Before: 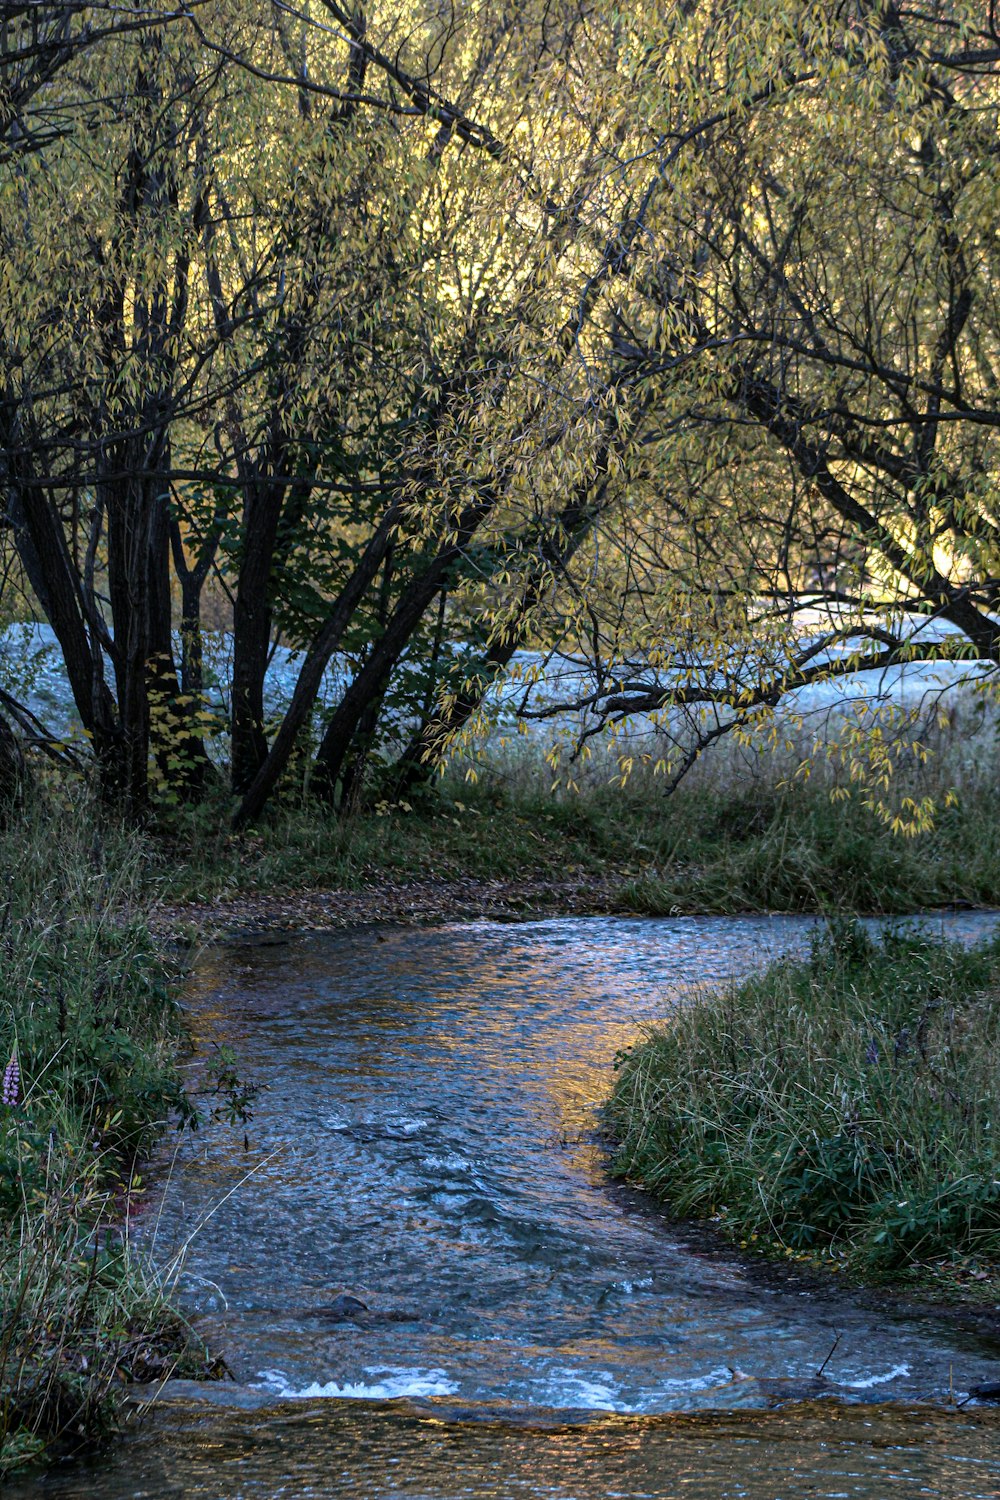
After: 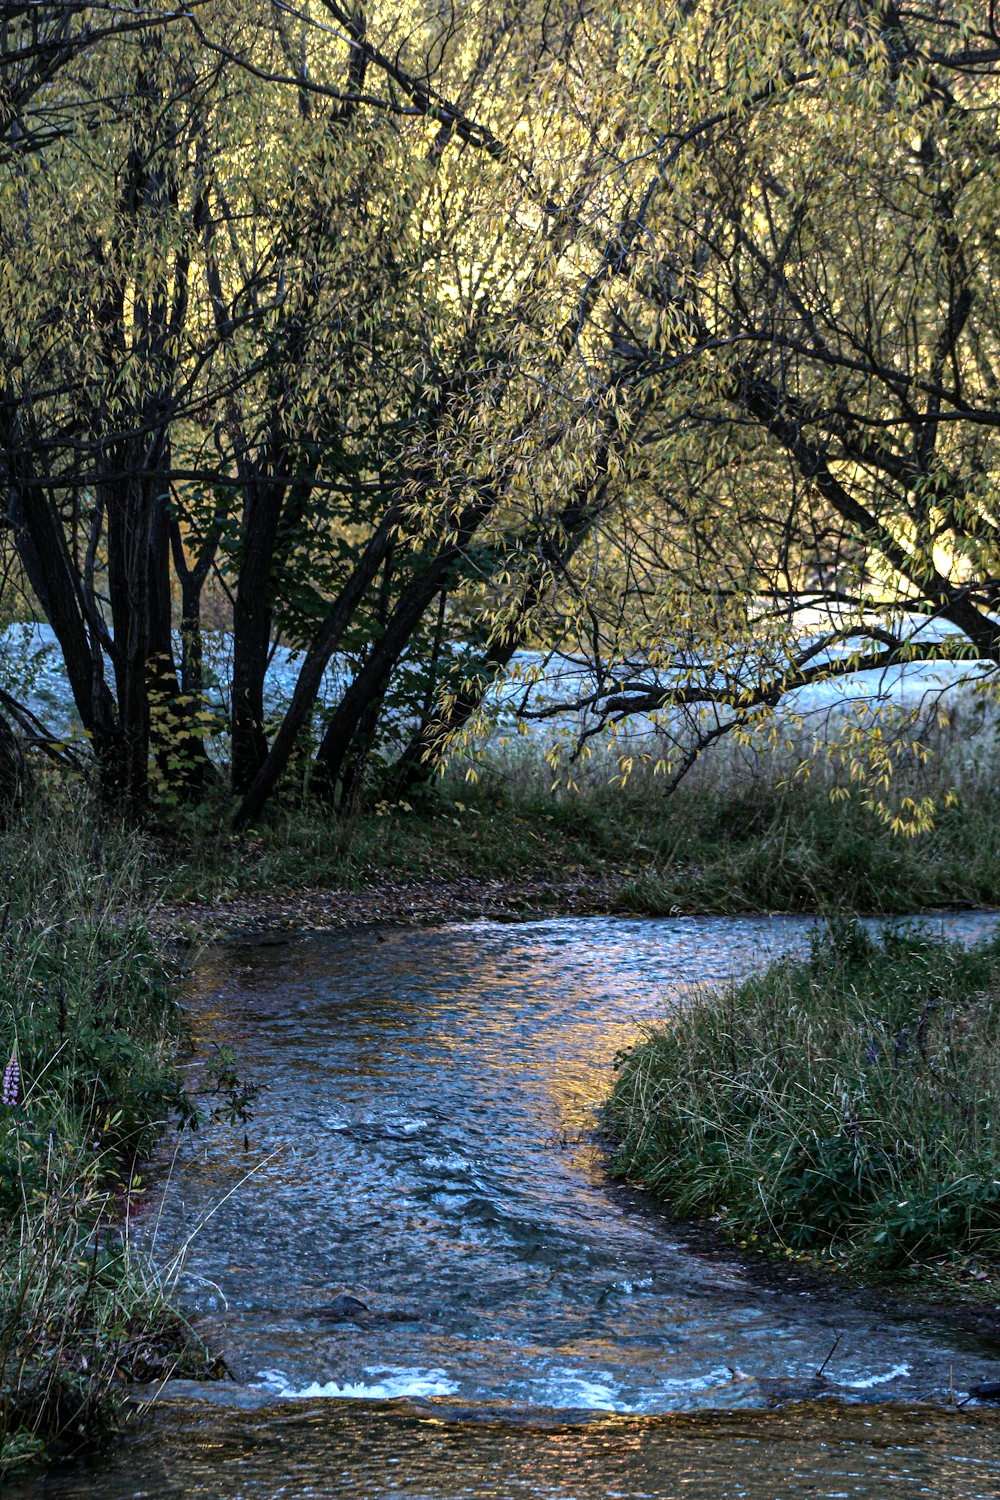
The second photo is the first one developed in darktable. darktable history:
tone equalizer: -8 EV -0.421 EV, -7 EV -0.403 EV, -6 EV -0.321 EV, -5 EV -0.217 EV, -3 EV 0.199 EV, -2 EV 0.363 EV, -1 EV 0.38 EV, +0 EV 0.412 EV, edges refinement/feathering 500, mask exposure compensation -1.57 EV, preserve details no
